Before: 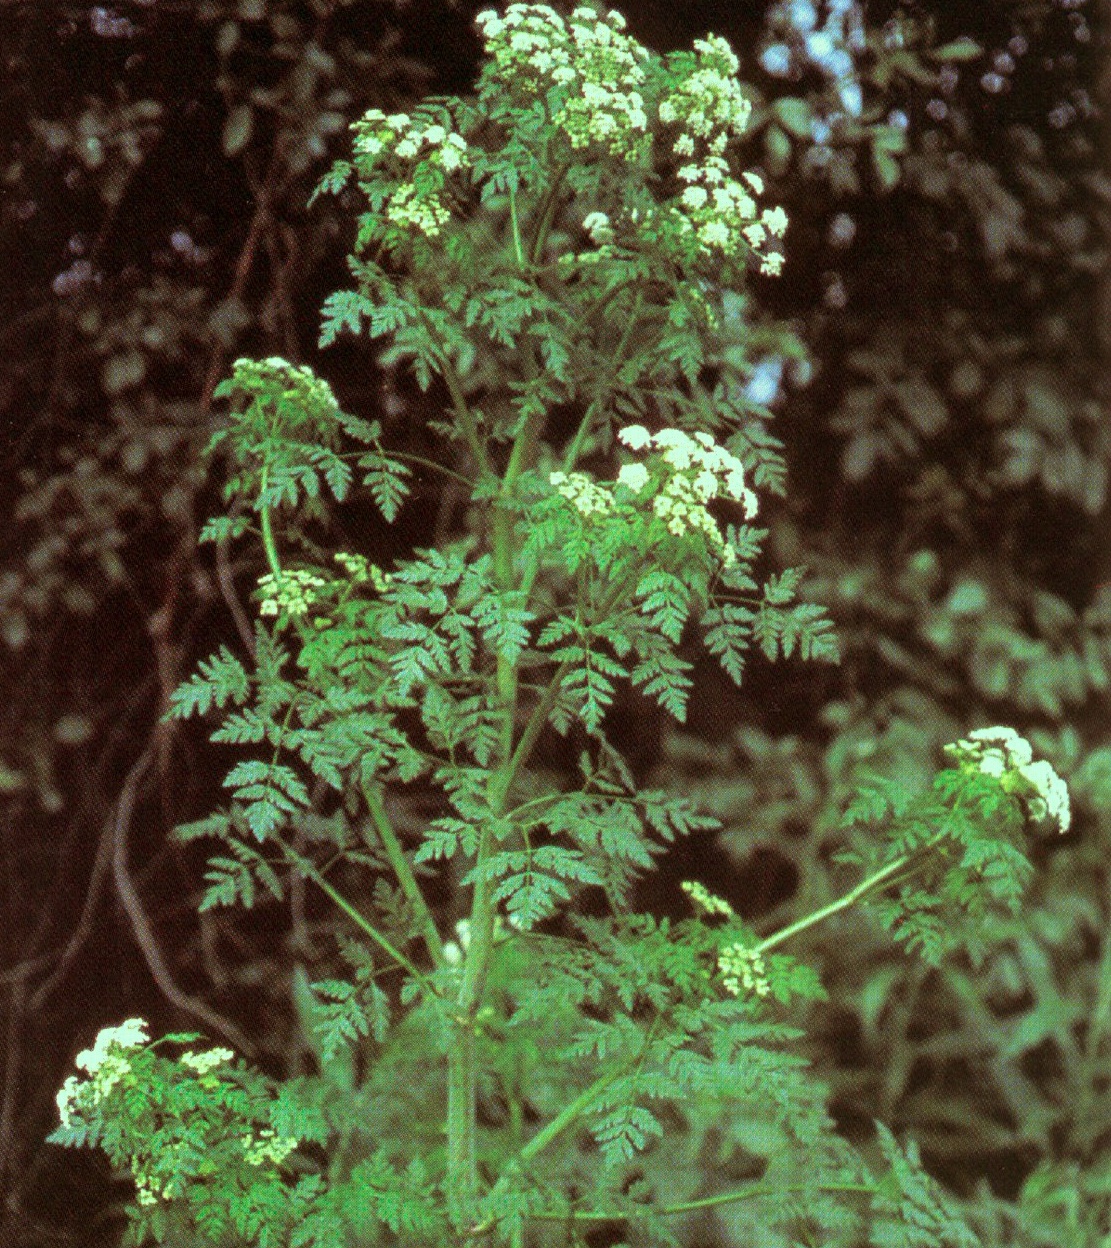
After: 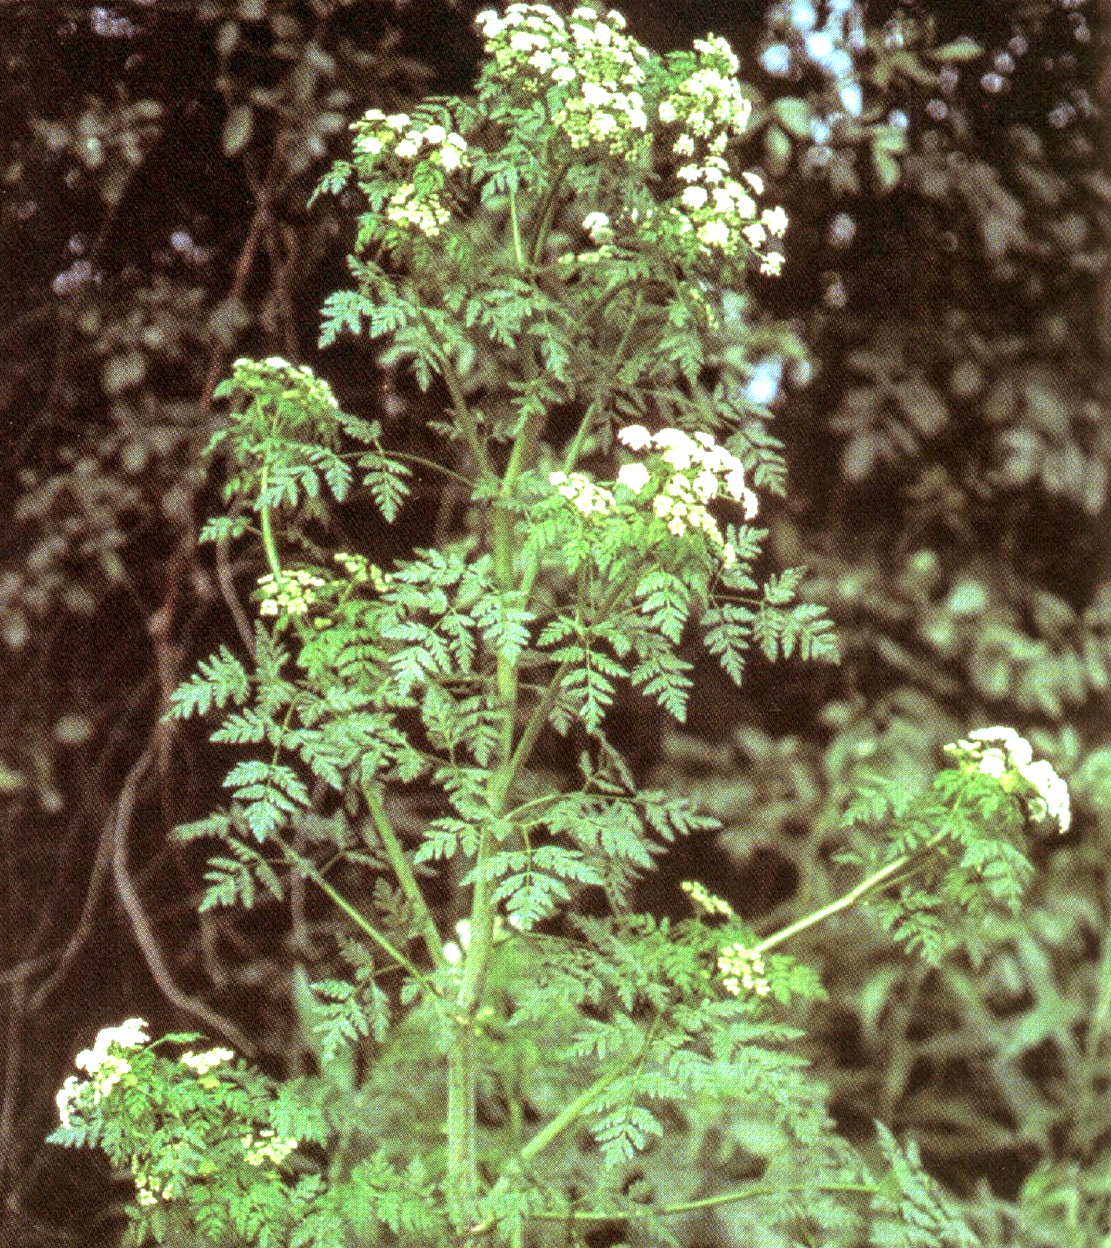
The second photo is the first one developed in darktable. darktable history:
exposure: exposure 0.943 EV, compensate highlight preservation false
local contrast: on, module defaults
